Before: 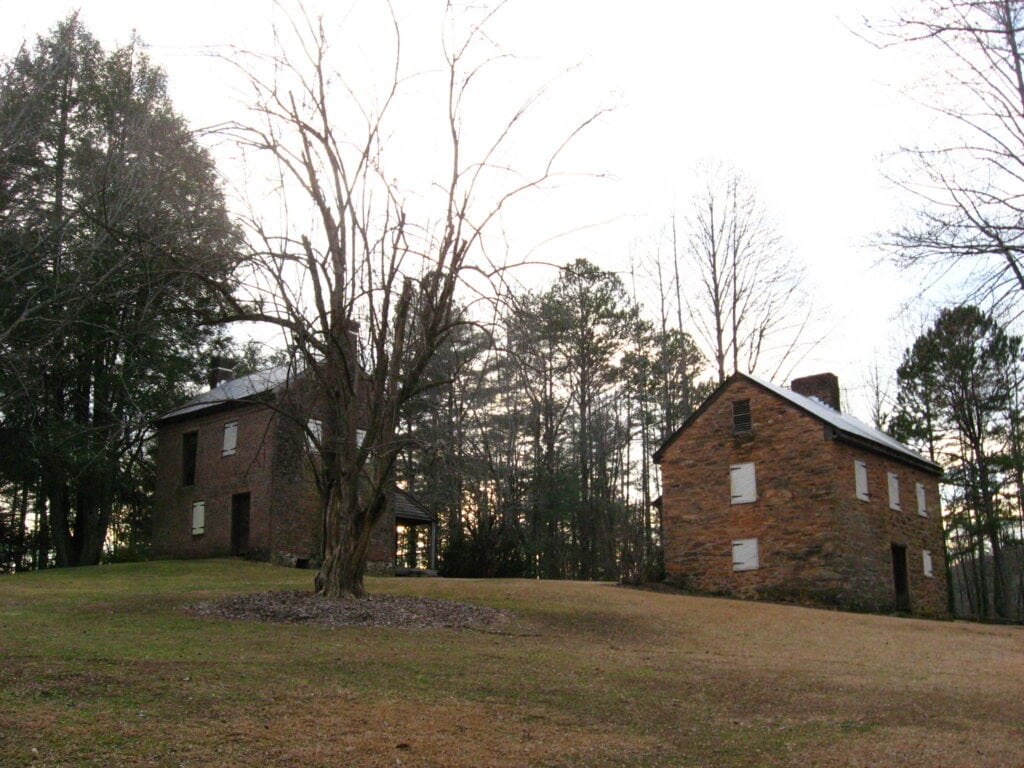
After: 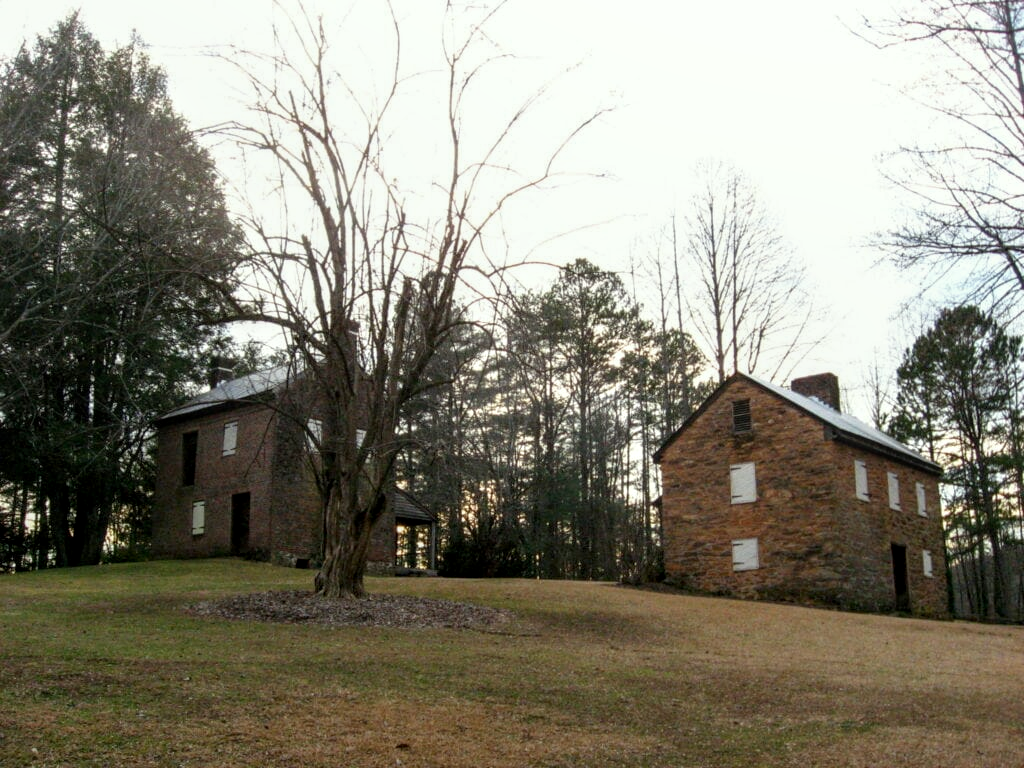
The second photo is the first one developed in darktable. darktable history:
color correction: highlights a* -2.68, highlights b* 2.57
local contrast: on, module defaults
